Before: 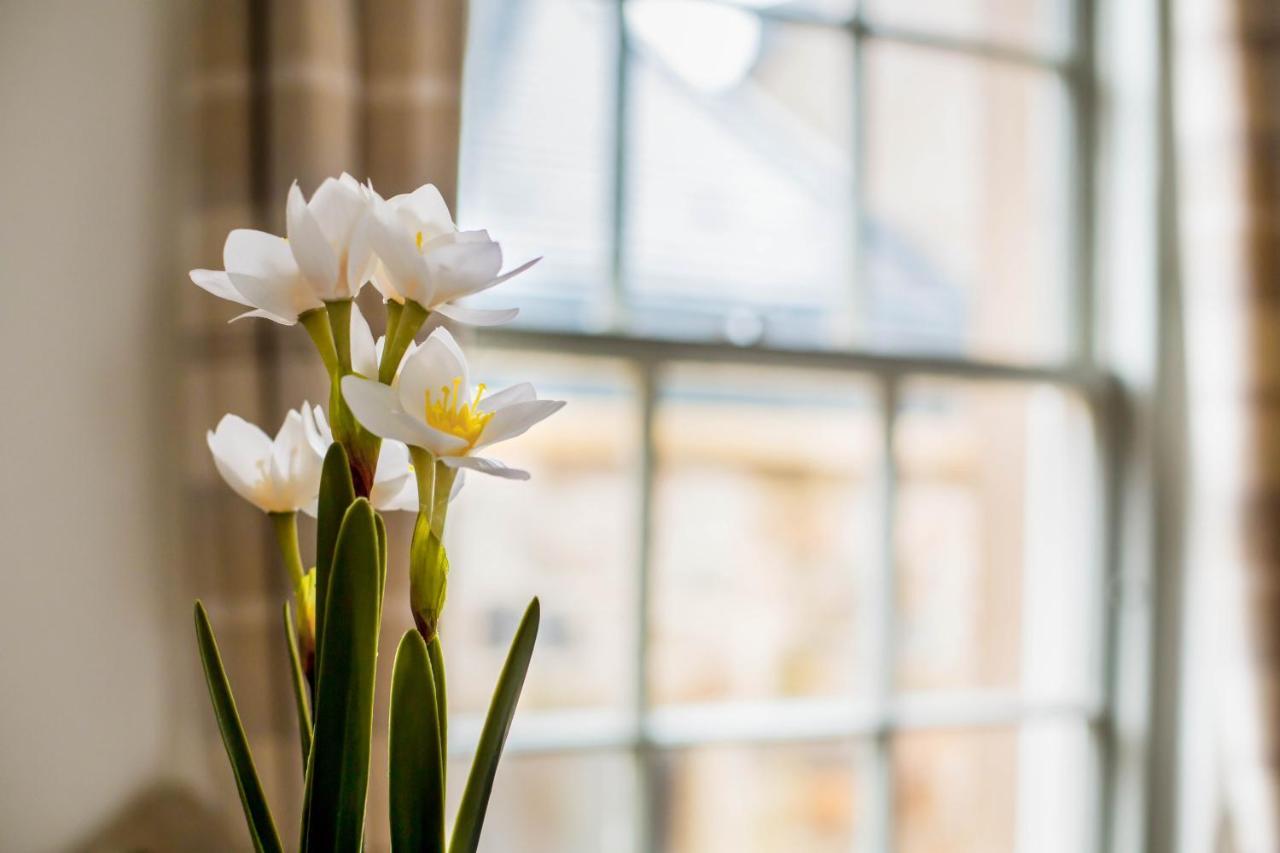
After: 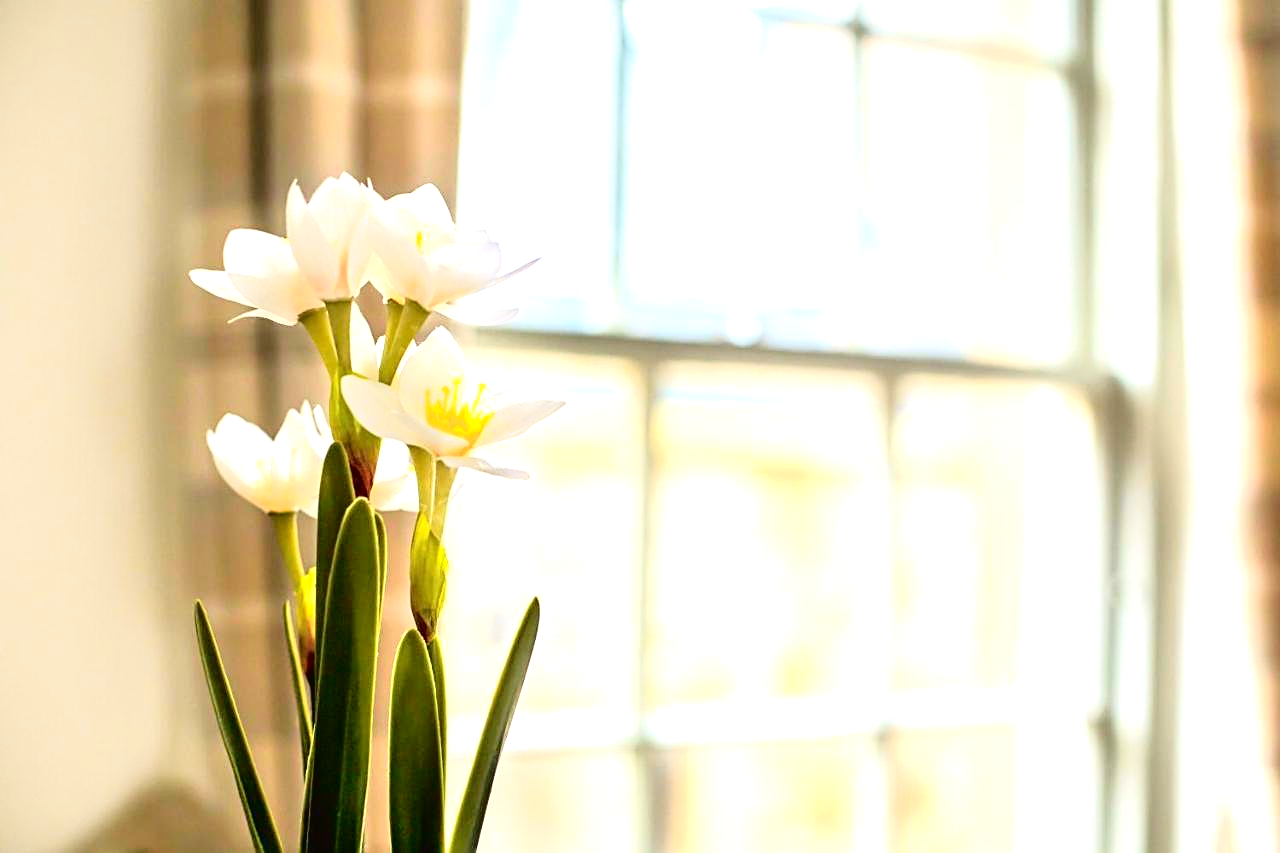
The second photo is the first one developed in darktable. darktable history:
sharpen: on, module defaults
exposure: exposure 1.145 EV, compensate exposure bias true, compensate highlight preservation false
tone curve: curves: ch0 [(0, 0.021) (0.049, 0.044) (0.152, 0.14) (0.328, 0.377) (0.473, 0.543) (0.641, 0.705) (0.85, 0.894) (1, 0.969)]; ch1 [(0, 0) (0.302, 0.331) (0.433, 0.432) (0.472, 0.47) (0.502, 0.503) (0.527, 0.521) (0.564, 0.58) (0.614, 0.626) (0.677, 0.701) (0.859, 0.885) (1, 1)]; ch2 [(0, 0) (0.33, 0.301) (0.447, 0.44) (0.487, 0.496) (0.502, 0.516) (0.535, 0.563) (0.565, 0.593) (0.608, 0.638) (1, 1)], color space Lab, independent channels, preserve colors none
